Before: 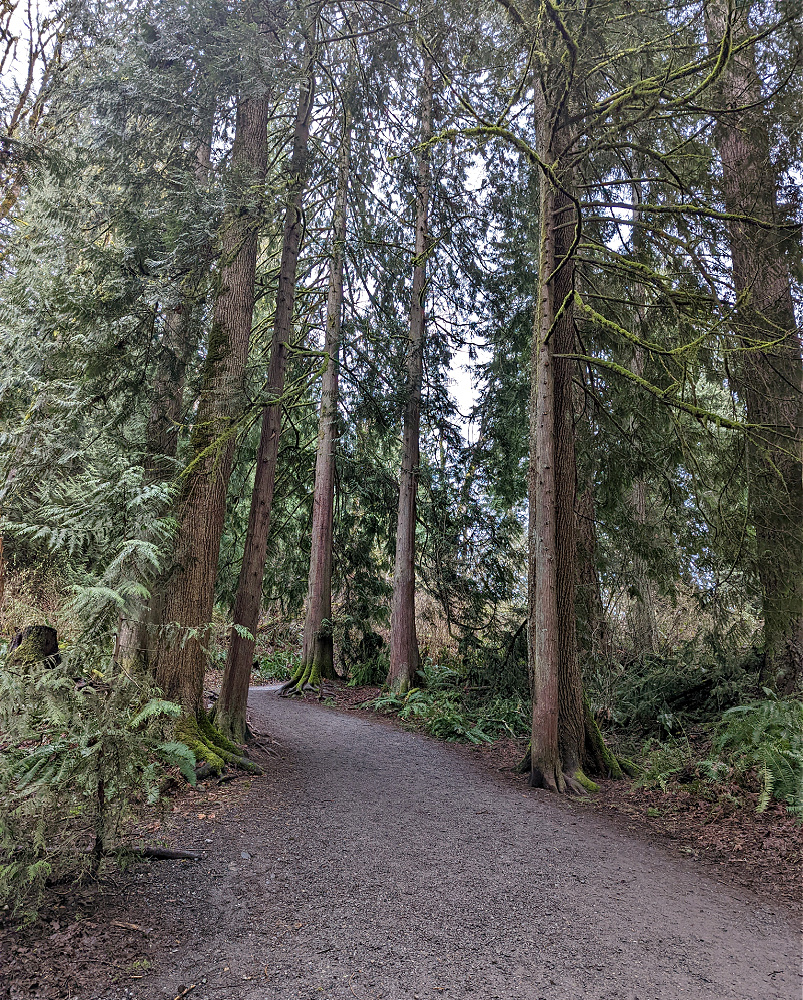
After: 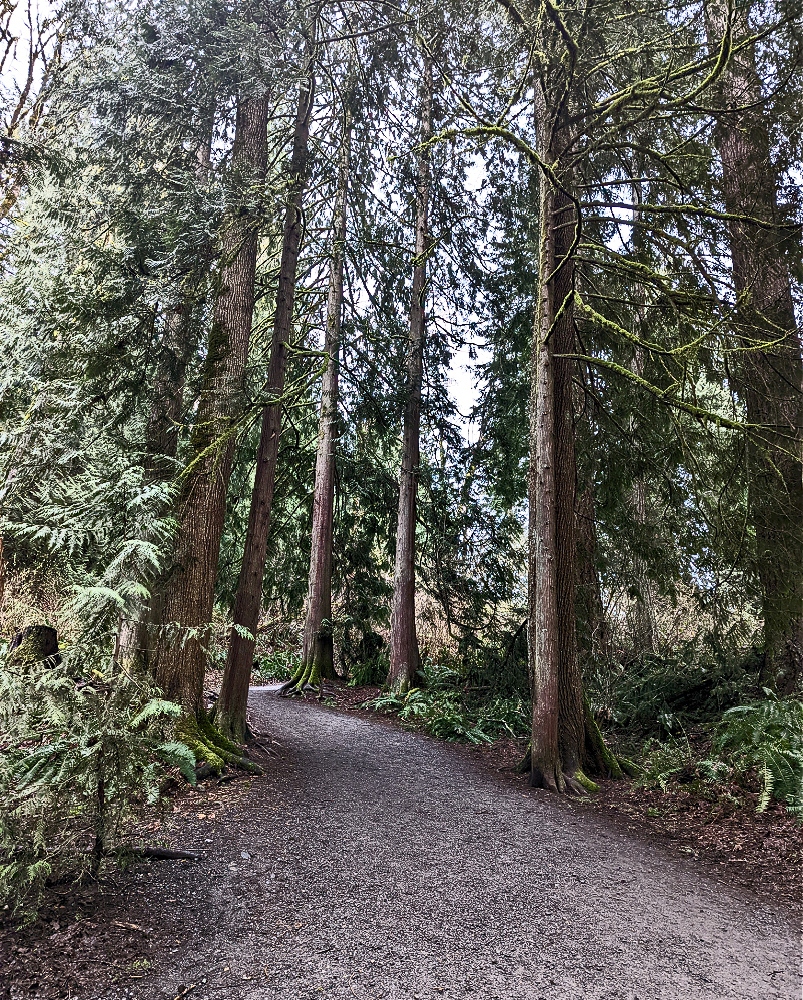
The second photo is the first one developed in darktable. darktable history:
tone curve: curves: ch0 [(0, 0) (0.427, 0.375) (0.616, 0.801) (1, 1)], color space Lab, independent channels, preserve colors none
